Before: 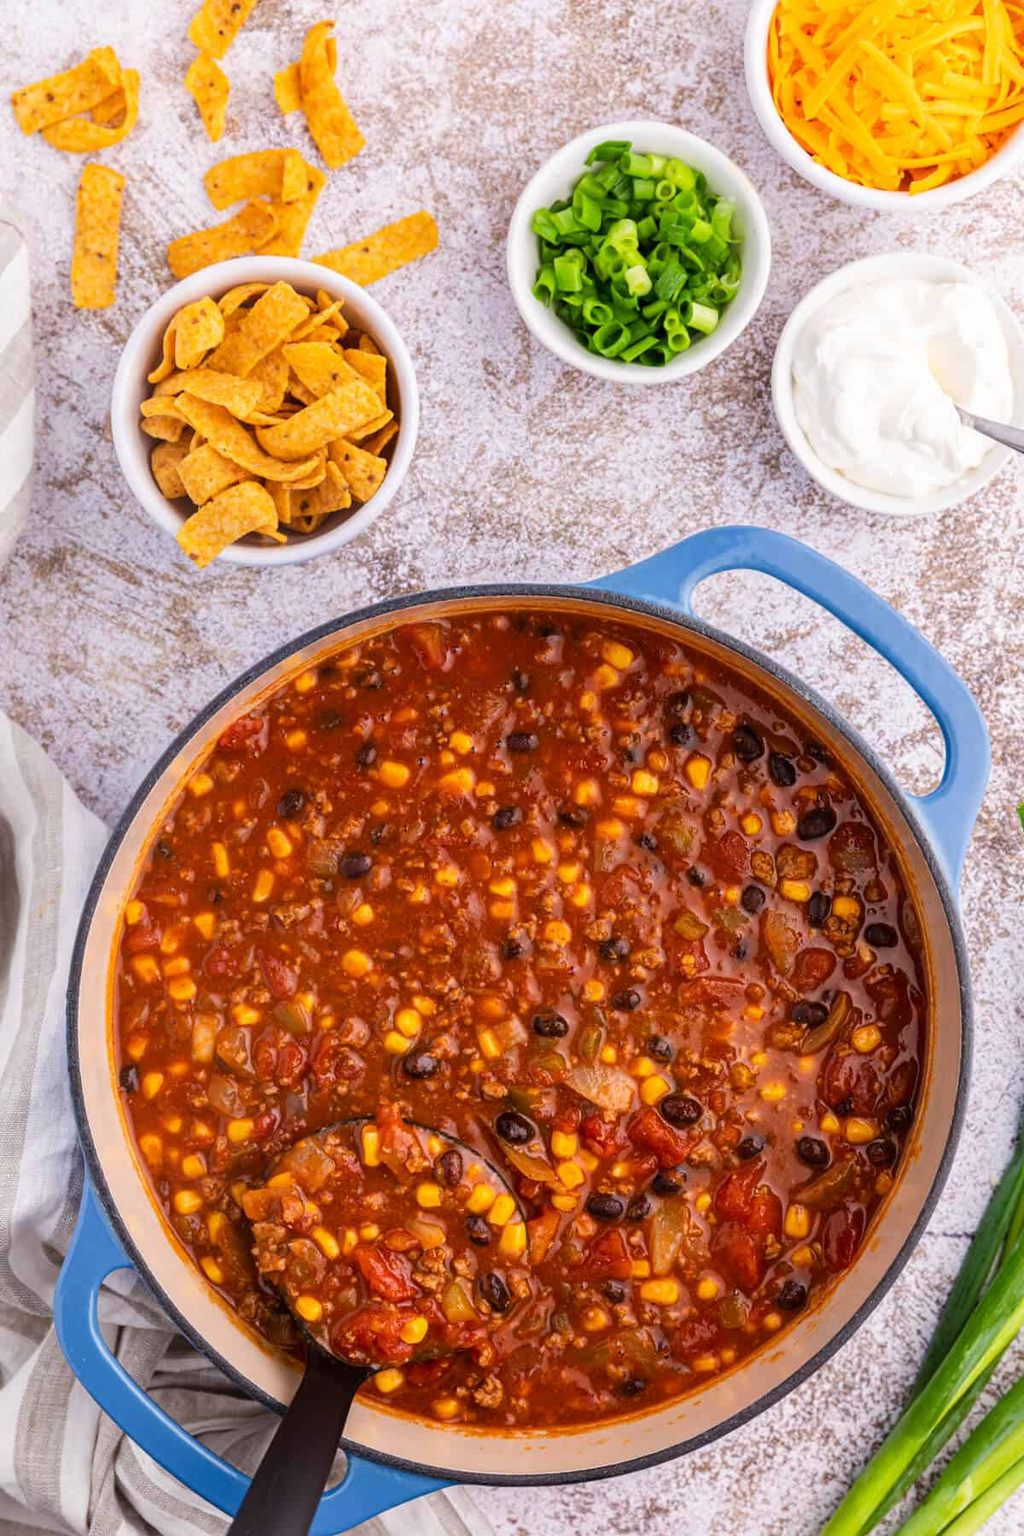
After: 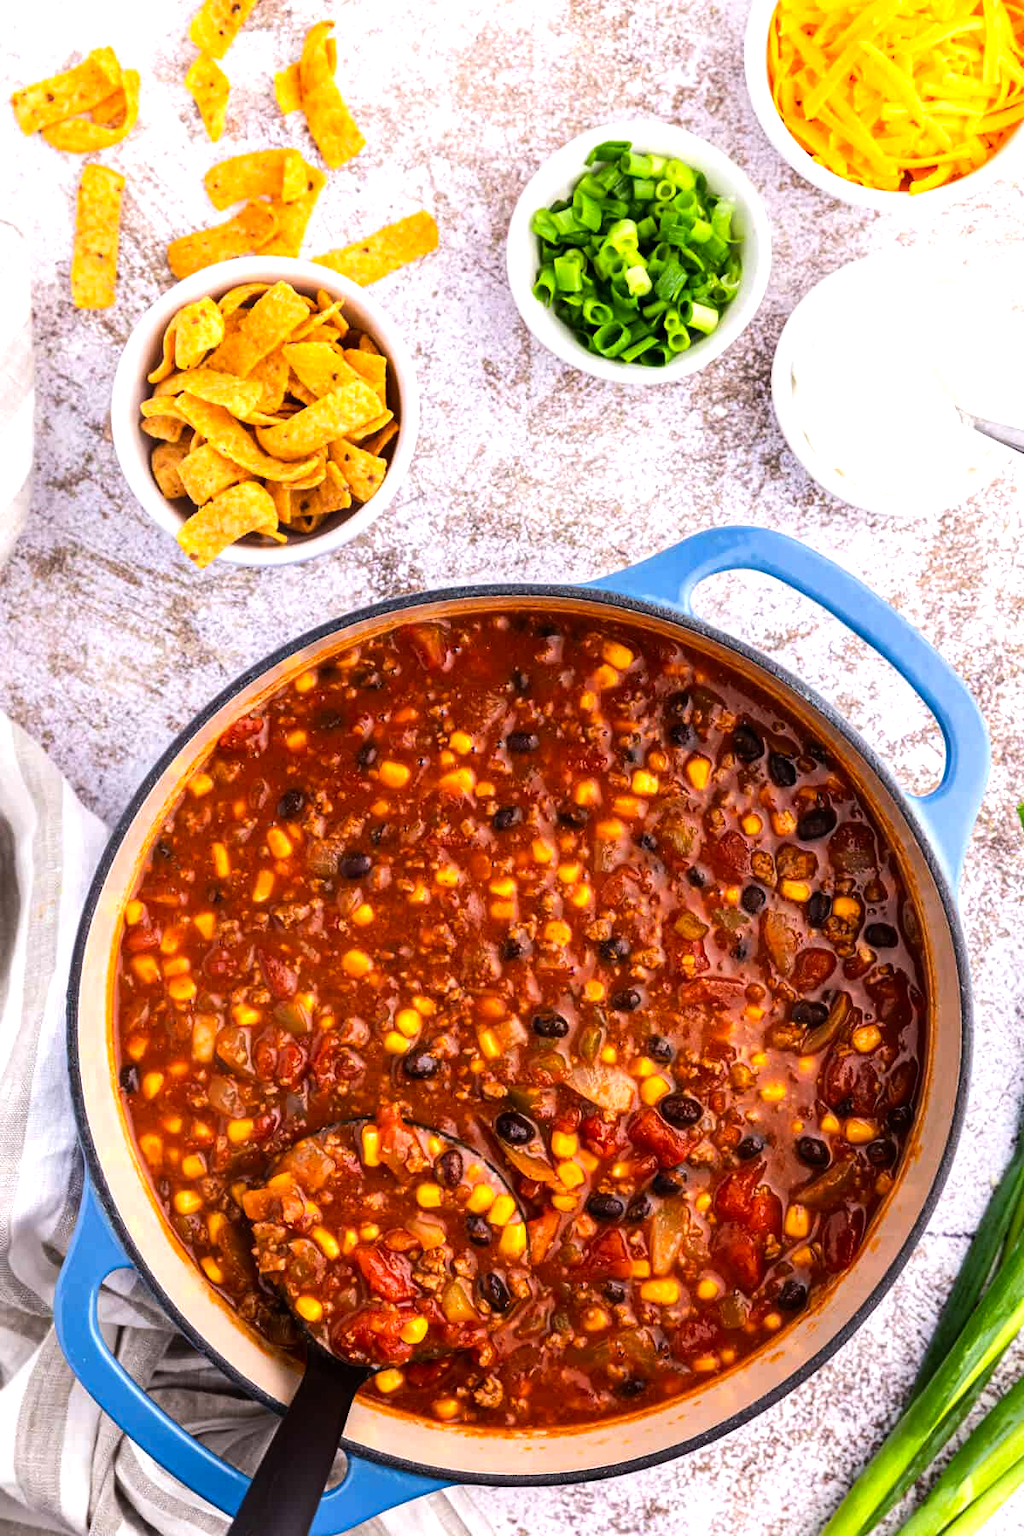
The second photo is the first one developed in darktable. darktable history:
tone equalizer: -8 EV -0.417 EV, -7 EV -0.389 EV, -6 EV -0.333 EV, -5 EV -0.222 EV, -3 EV 0.222 EV, -2 EV 0.333 EV, -1 EV 0.389 EV, +0 EV 0.417 EV, edges refinement/feathering 500, mask exposure compensation -1.57 EV, preserve details no
color balance: contrast 10%
